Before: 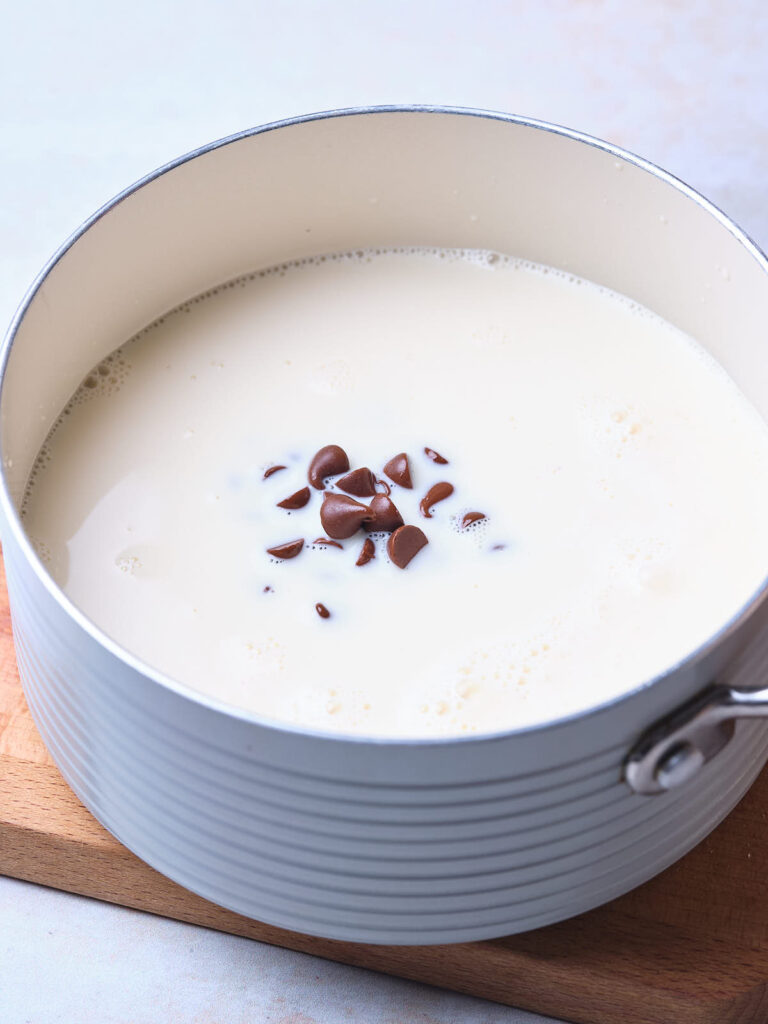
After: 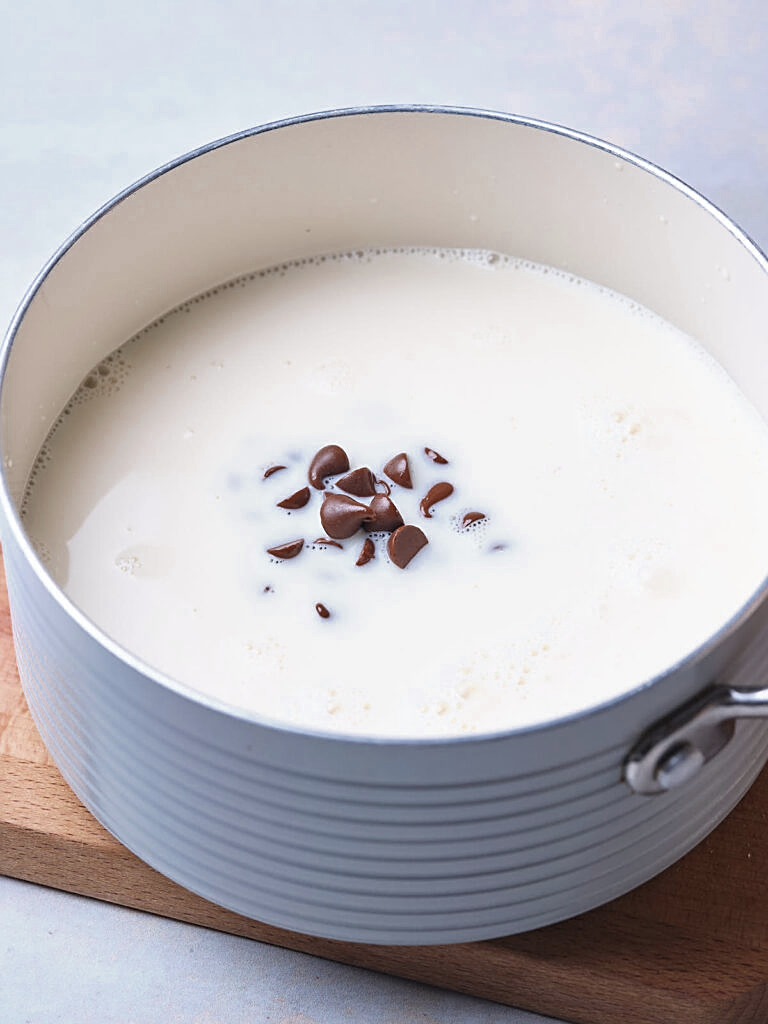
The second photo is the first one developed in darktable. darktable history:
exposure: compensate exposure bias true, compensate highlight preservation false
sharpen: on, module defaults
color zones: curves: ch0 [(0, 0.5) (0.125, 0.4) (0.25, 0.5) (0.375, 0.4) (0.5, 0.4) (0.625, 0.35) (0.75, 0.35) (0.875, 0.5)]; ch1 [(0, 0.35) (0.125, 0.45) (0.25, 0.35) (0.375, 0.35) (0.5, 0.35) (0.625, 0.35) (0.75, 0.45) (0.875, 0.35)]; ch2 [(0, 0.6) (0.125, 0.5) (0.25, 0.5) (0.375, 0.6) (0.5, 0.6) (0.625, 0.5) (0.75, 0.5) (0.875, 0.5)]
